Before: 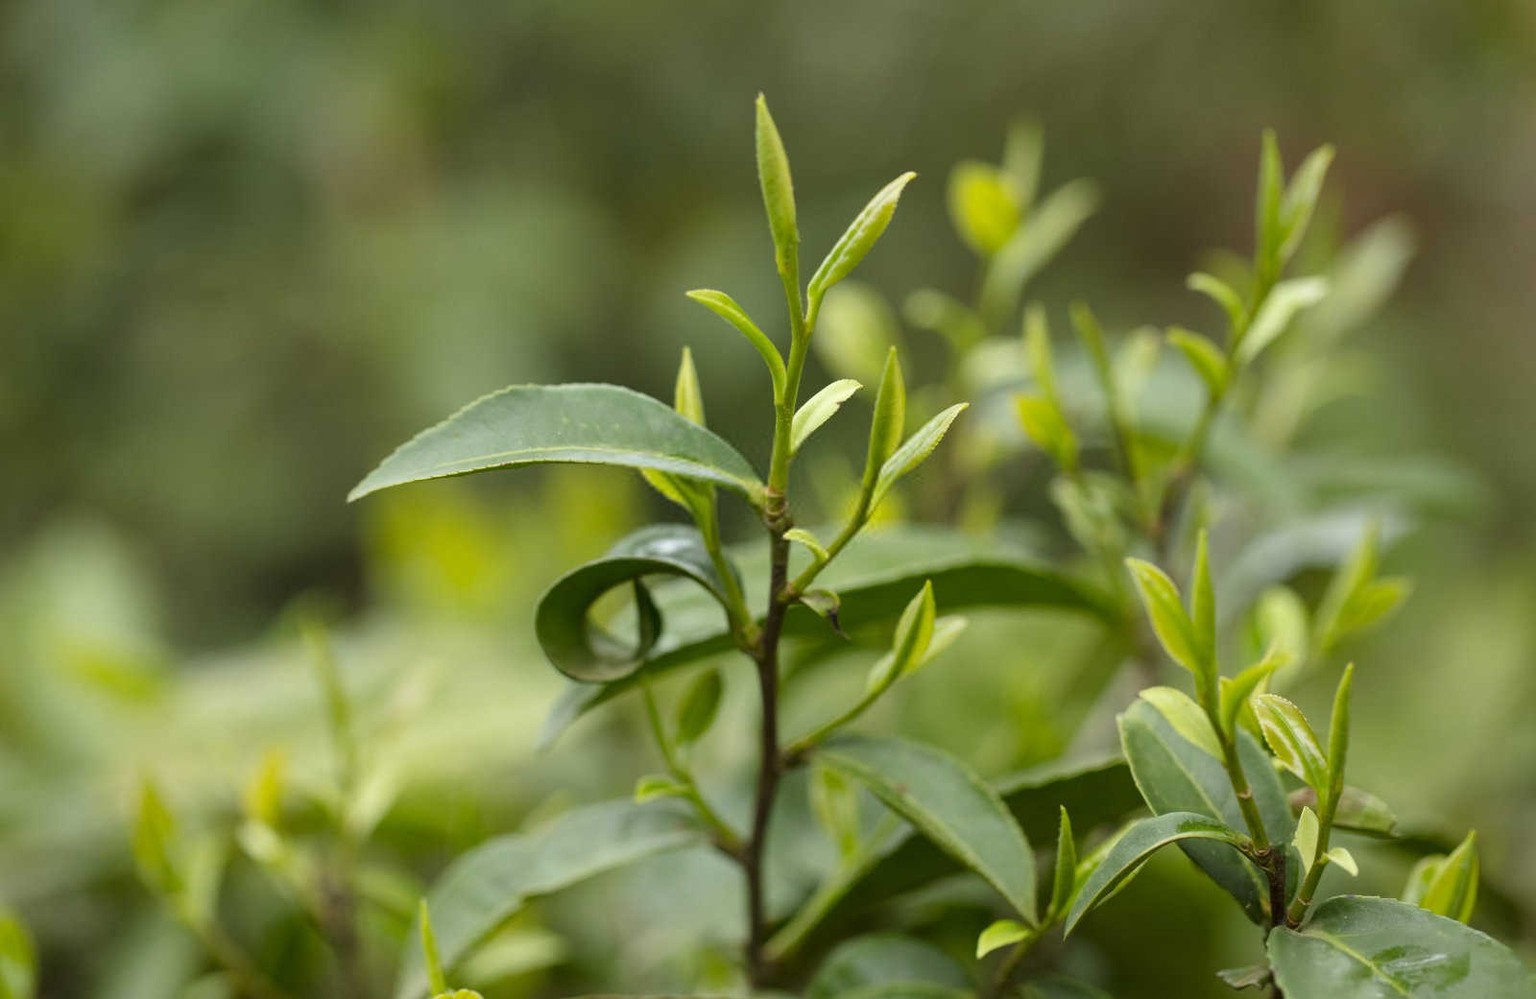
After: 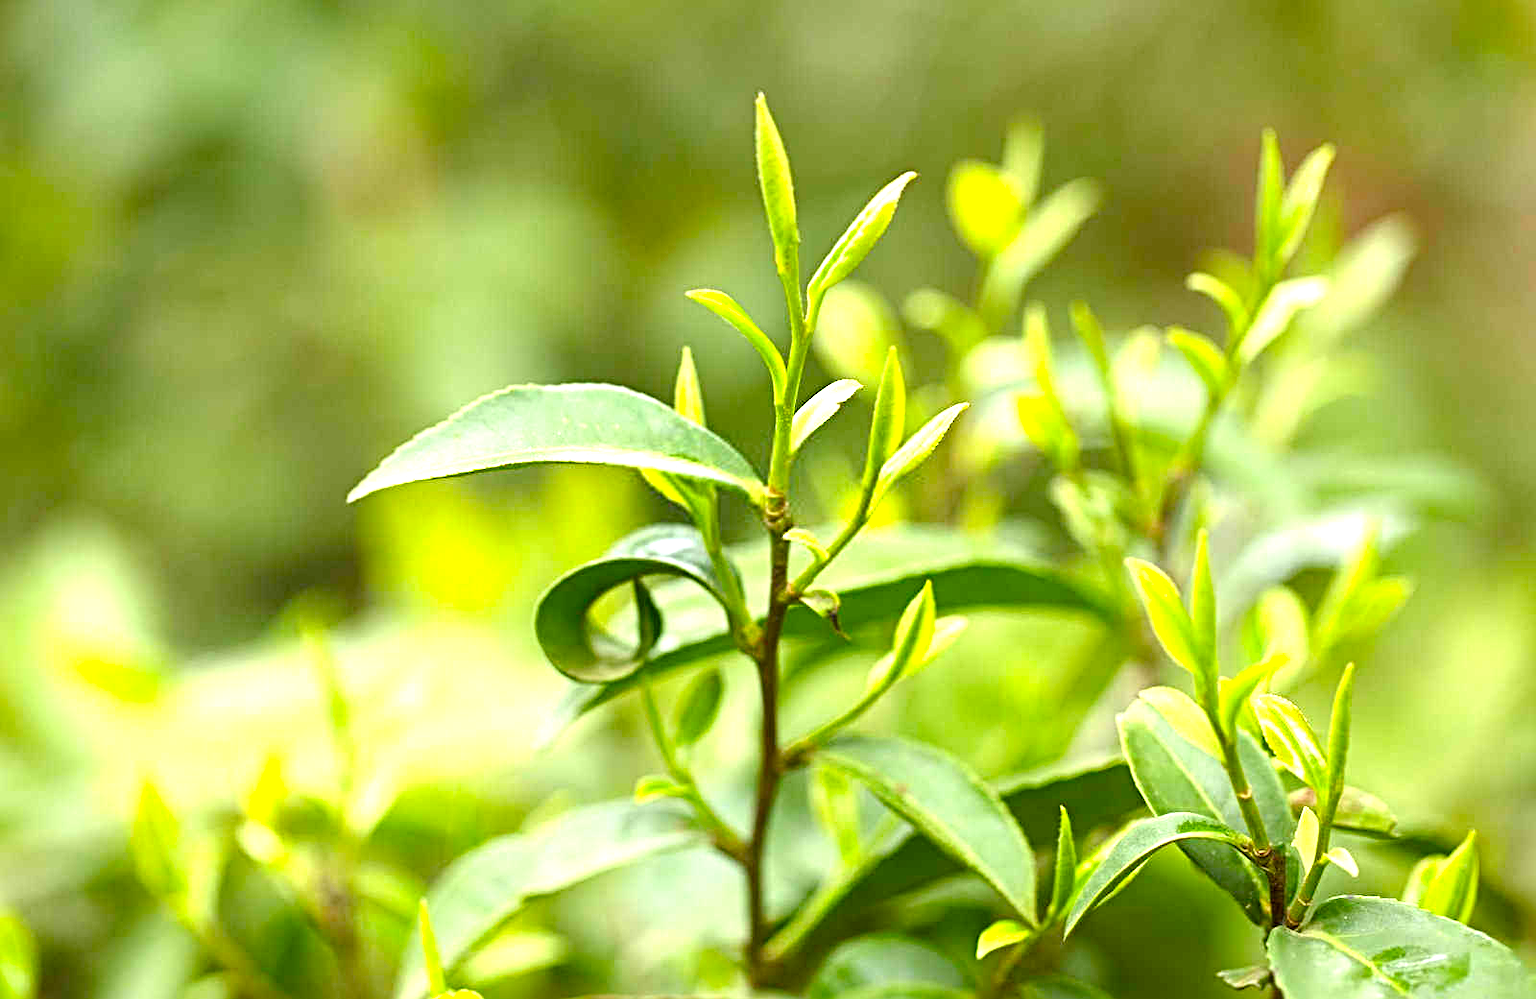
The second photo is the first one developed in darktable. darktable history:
color balance rgb: perceptual saturation grading › global saturation 20%, perceptual saturation grading › highlights -25%, perceptual saturation grading › shadows 25%
sharpen: radius 4
color correction: saturation 1.34
exposure: black level correction 0, exposure 1.45 EV, compensate exposure bias true, compensate highlight preservation false
